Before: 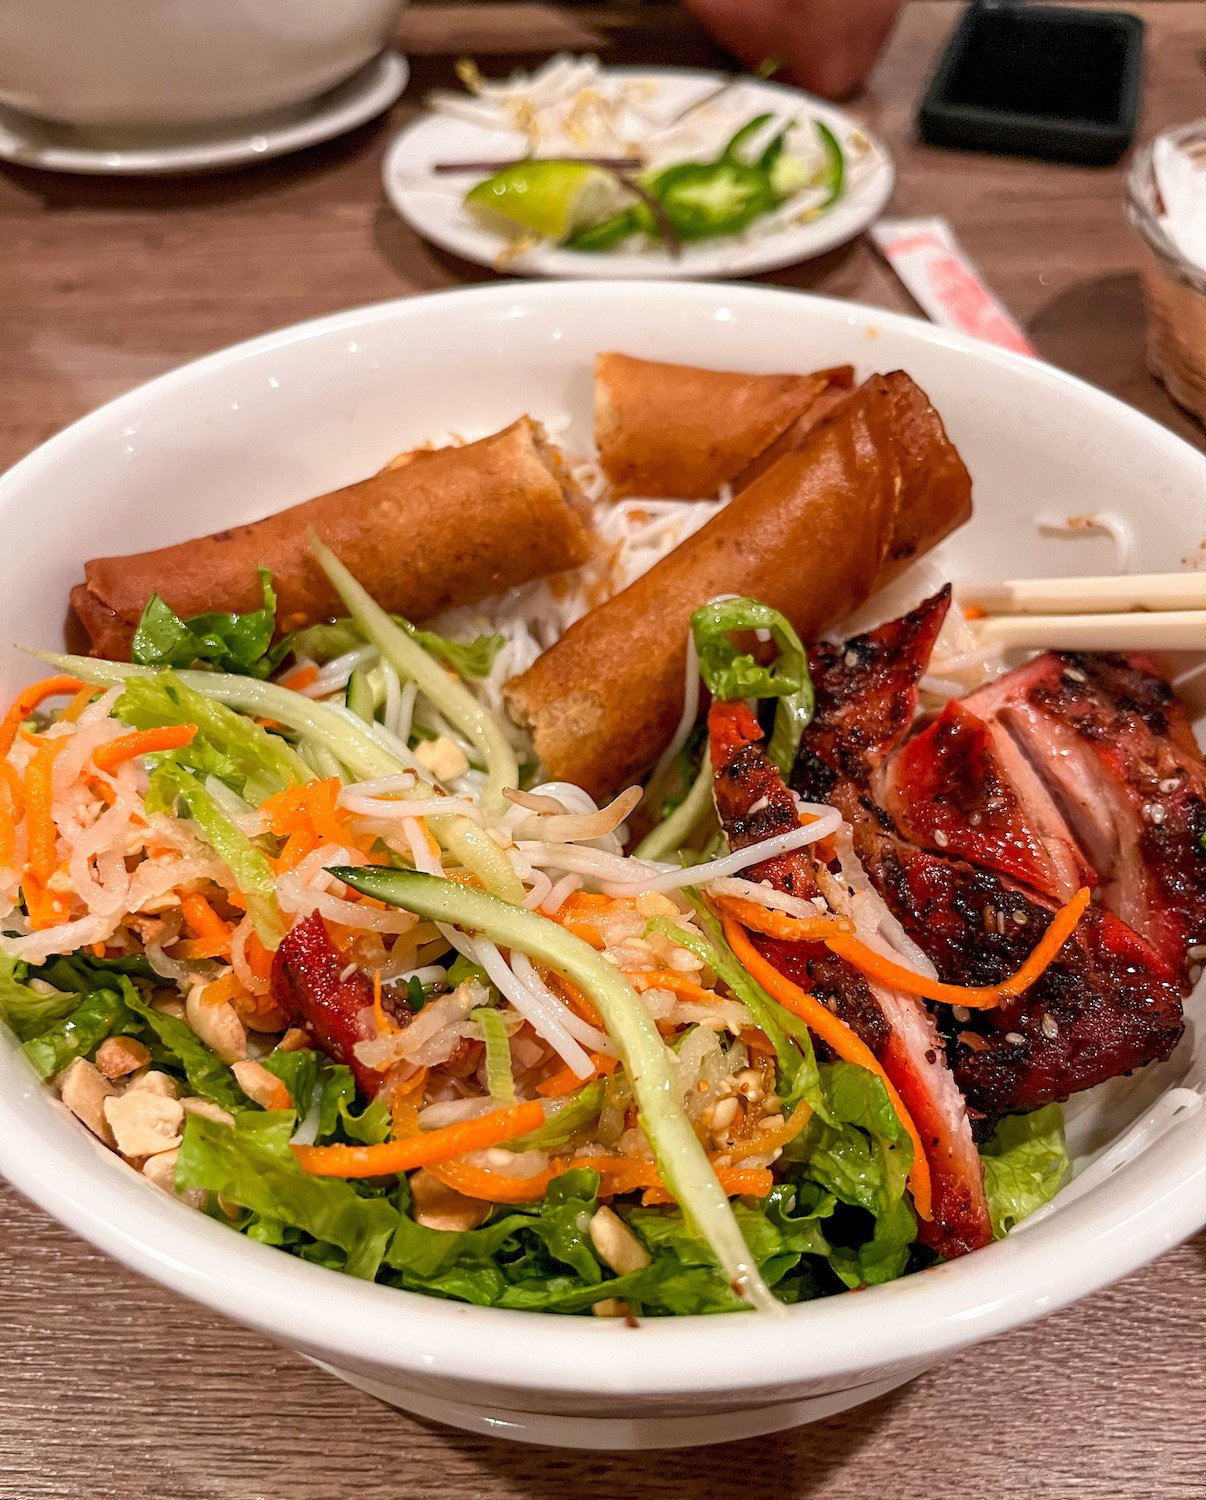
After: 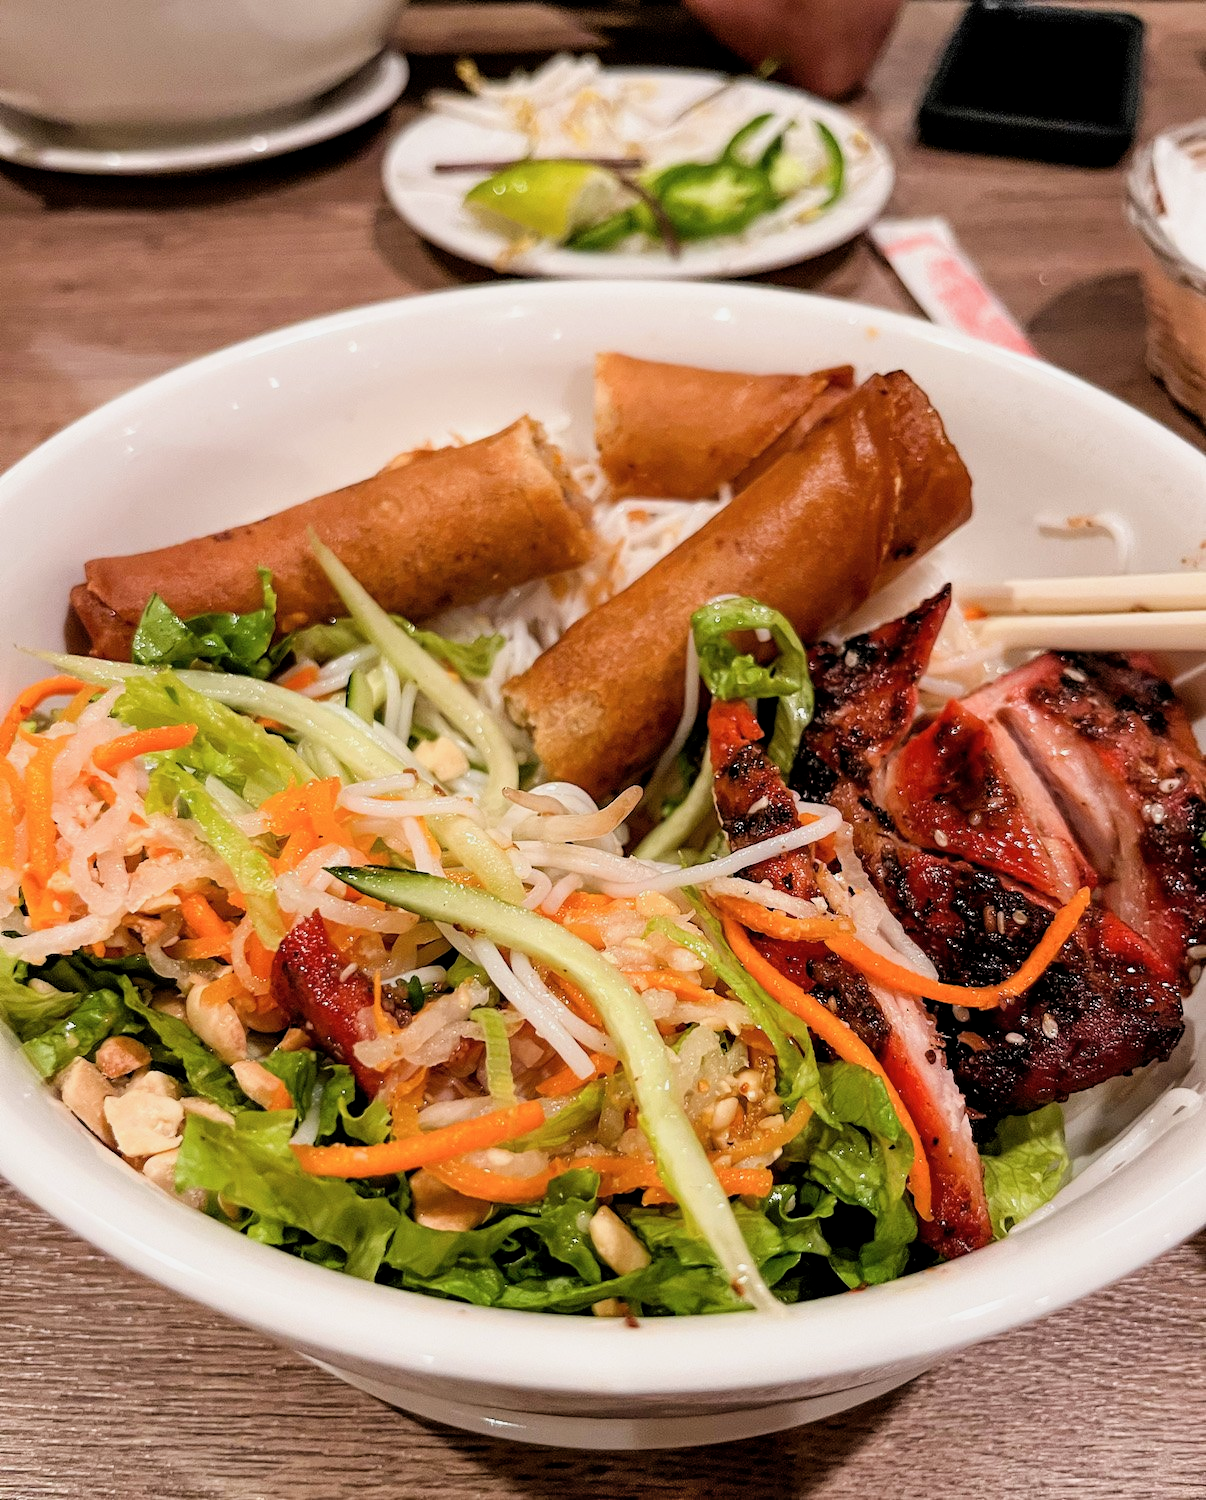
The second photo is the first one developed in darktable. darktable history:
filmic rgb: black relative exposure -7.71 EV, white relative exposure 4.36 EV, target black luminance 0%, hardness 3.75, latitude 50.77%, contrast 1.074, highlights saturation mix 9.73%, shadows ↔ highlights balance -0.261%
shadows and highlights: radius 45.46, white point adjustment 6.5, compress 79.95%, soften with gaussian
